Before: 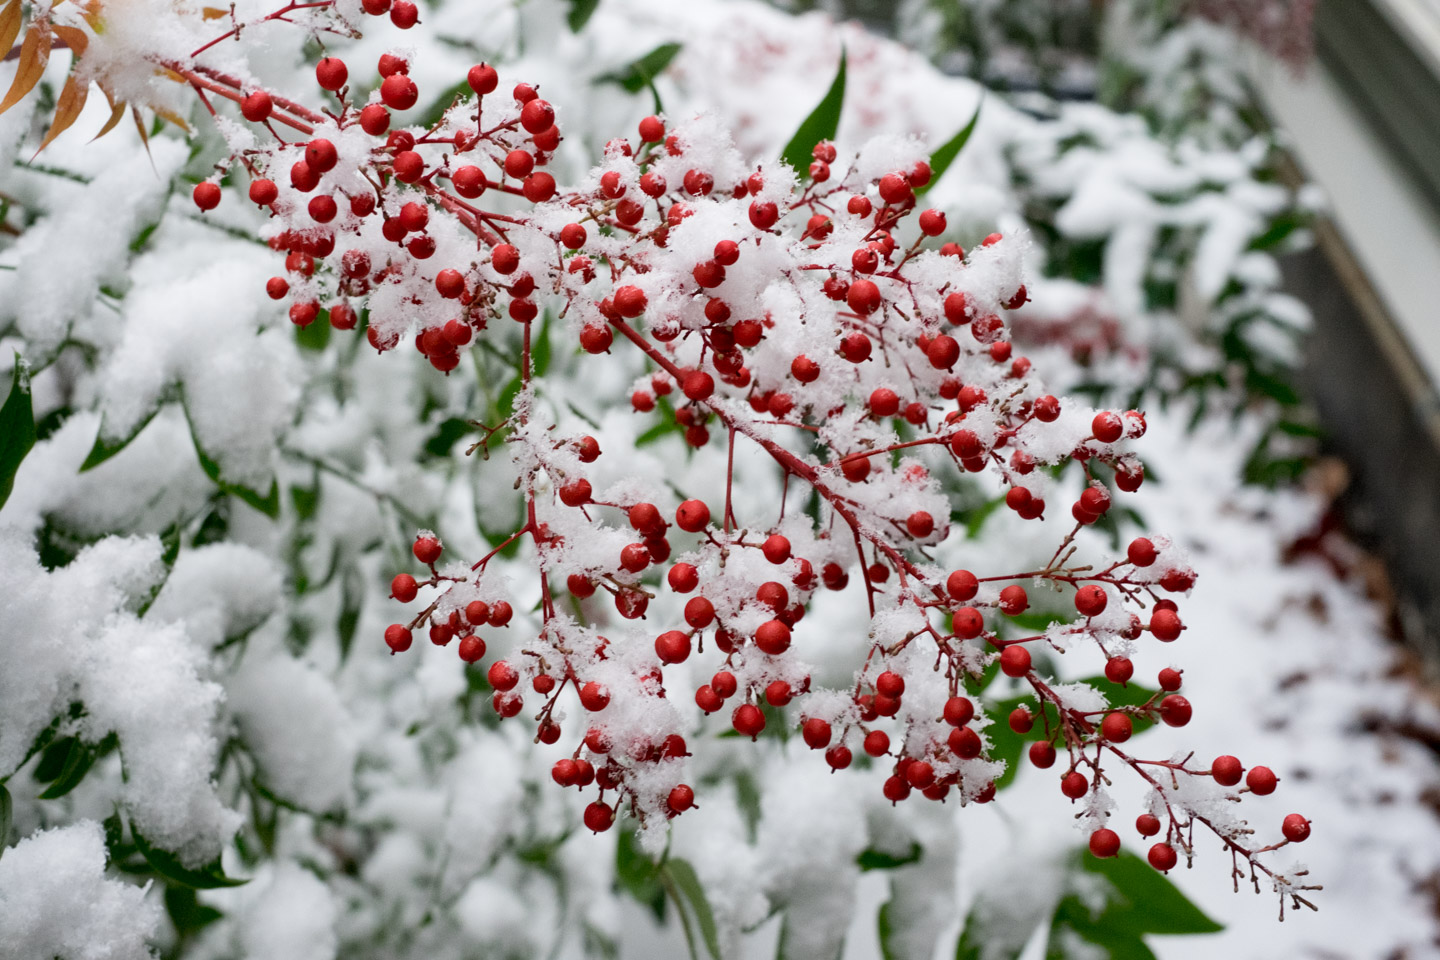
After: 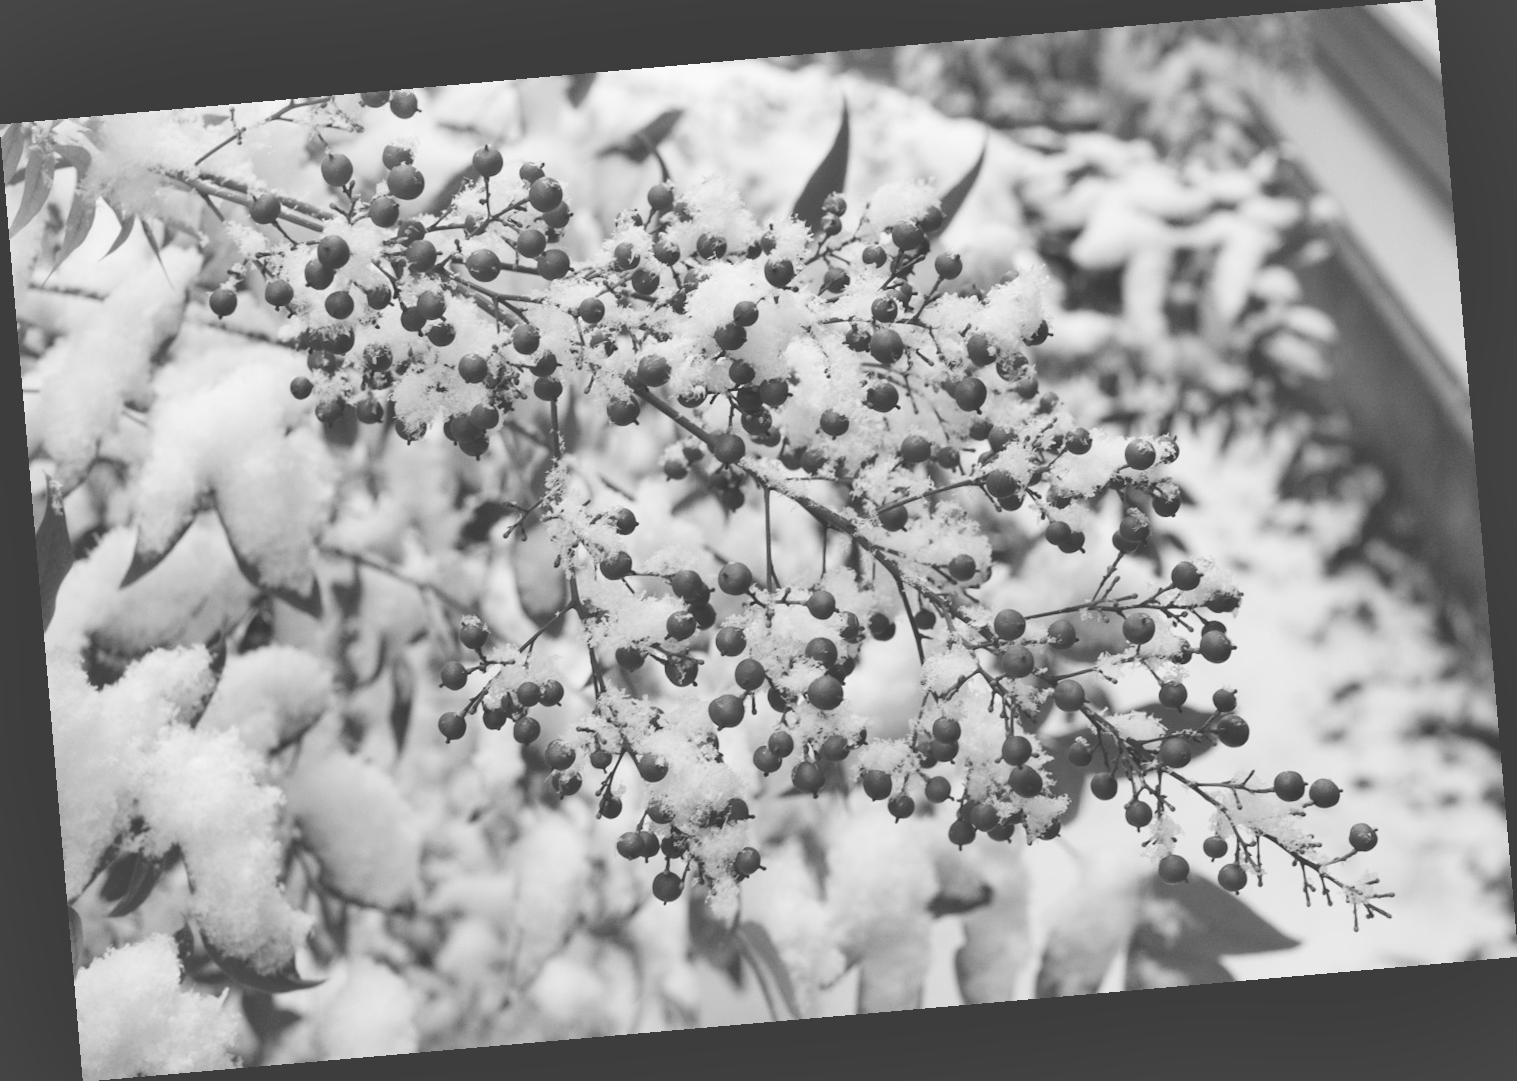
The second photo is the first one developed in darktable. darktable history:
shadows and highlights: soften with gaussian
contrast brightness saturation: brightness 0.28
rotate and perspective: rotation -4.98°, automatic cropping off
color balance rgb: shadows lift › chroma 3%, shadows lift › hue 280.8°, power › hue 330°, highlights gain › chroma 3%, highlights gain › hue 75.6°, global offset › luminance 1.5%, perceptual saturation grading › global saturation 20%, perceptual saturation grading › highlights -25%, perceptual saturation grading › shadows 50%, global vibrance 30%
color correction: highlights a* 2.72, highlights b* 22.8
white balance: emerald 1
monochrome: on, module defaults
